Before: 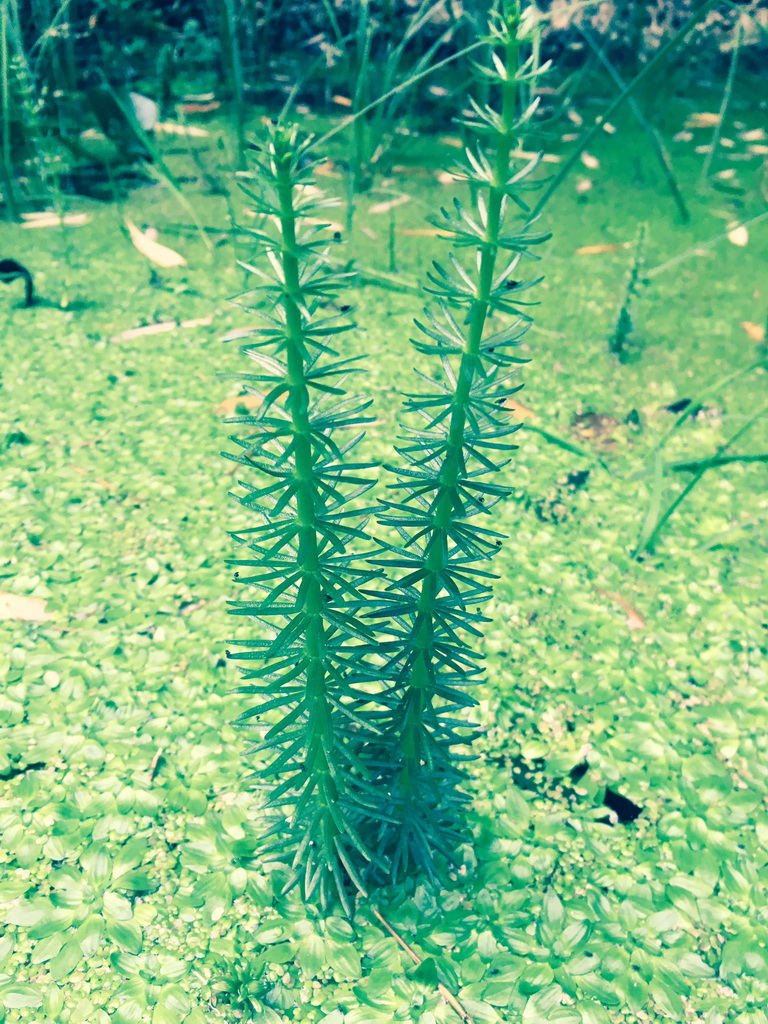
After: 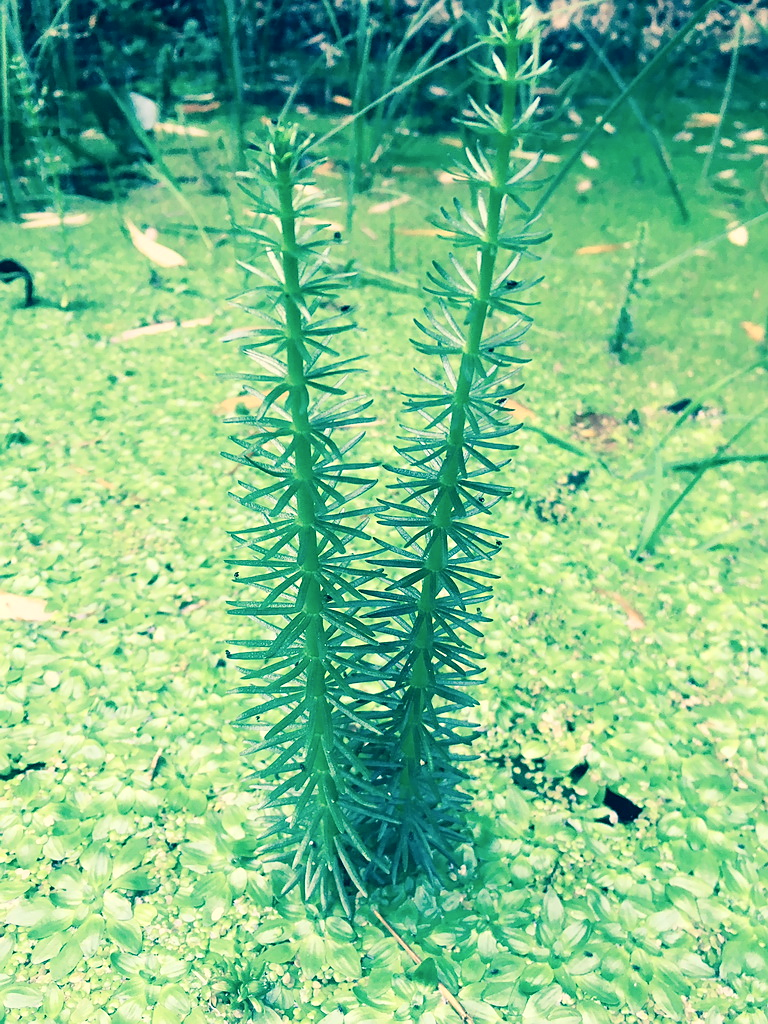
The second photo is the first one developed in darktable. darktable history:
contrast brightness saturation: contrast 0.151, brightness 0.046
sharpen: radius 0.975, amount 0.616
